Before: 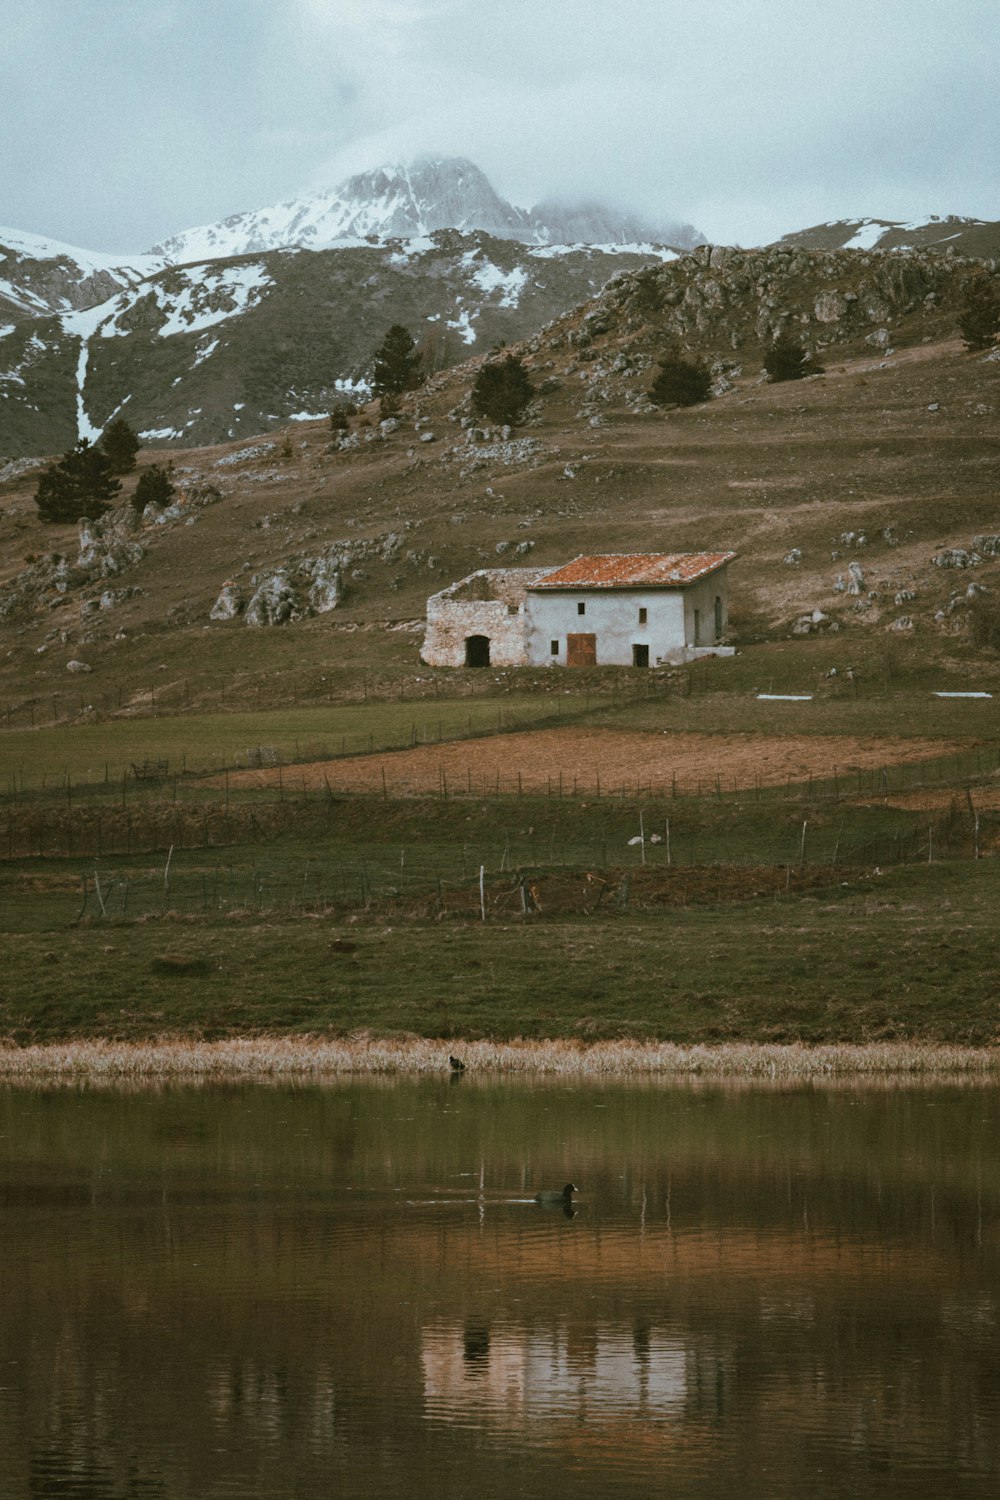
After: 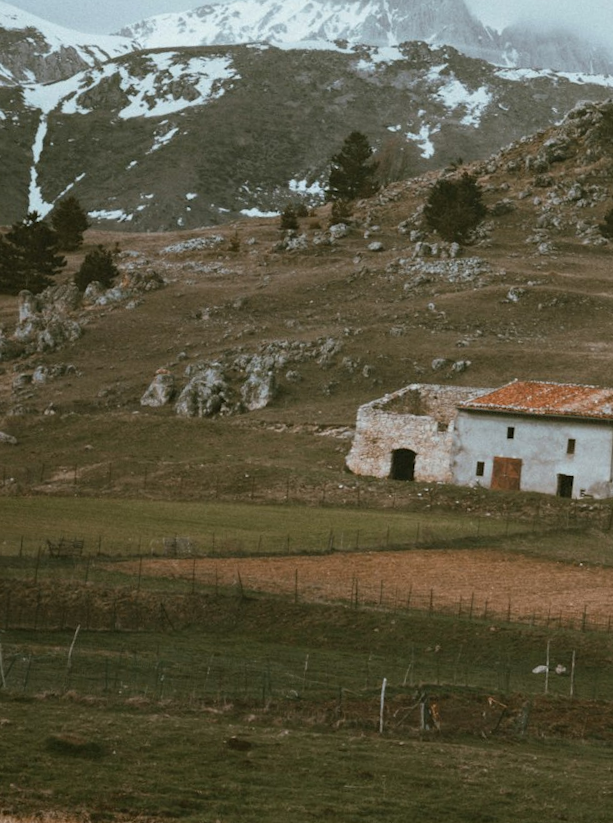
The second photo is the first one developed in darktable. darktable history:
crop and rotate: angle -5.99°, left 2.236%, top 6.665%, right 27.183%, bottom 30.132%
